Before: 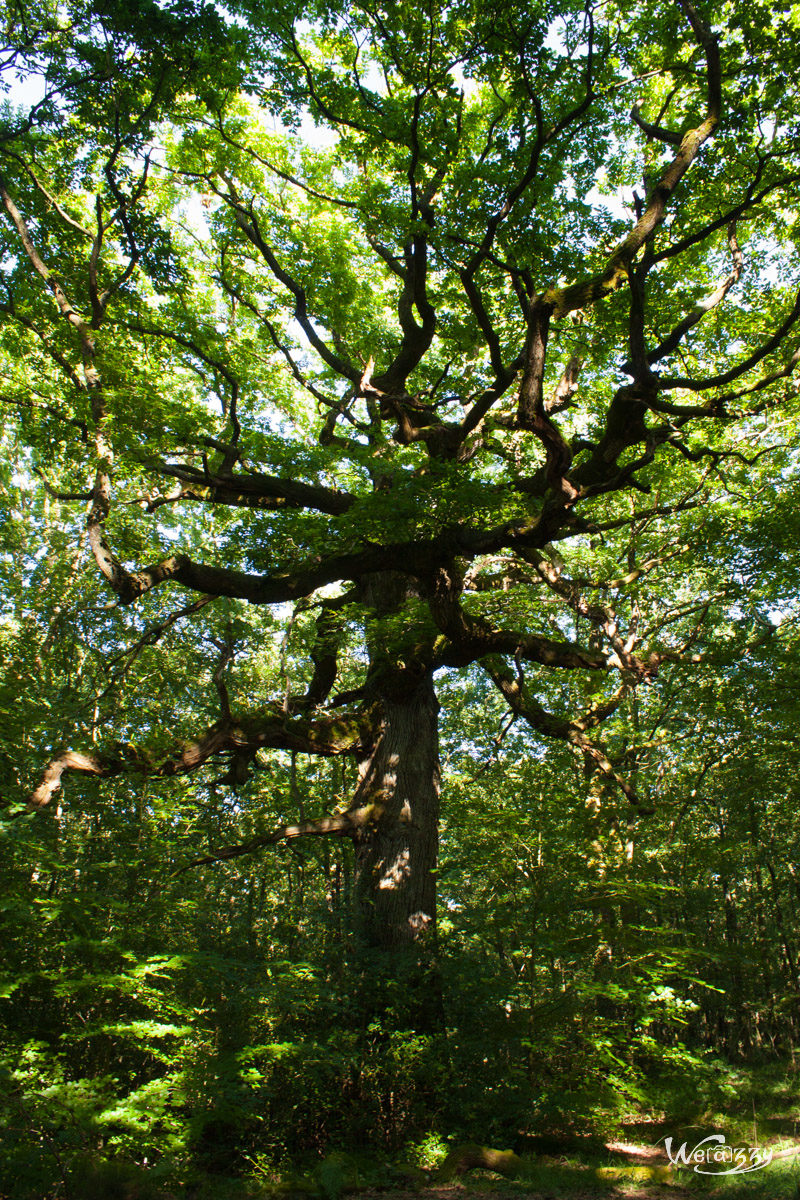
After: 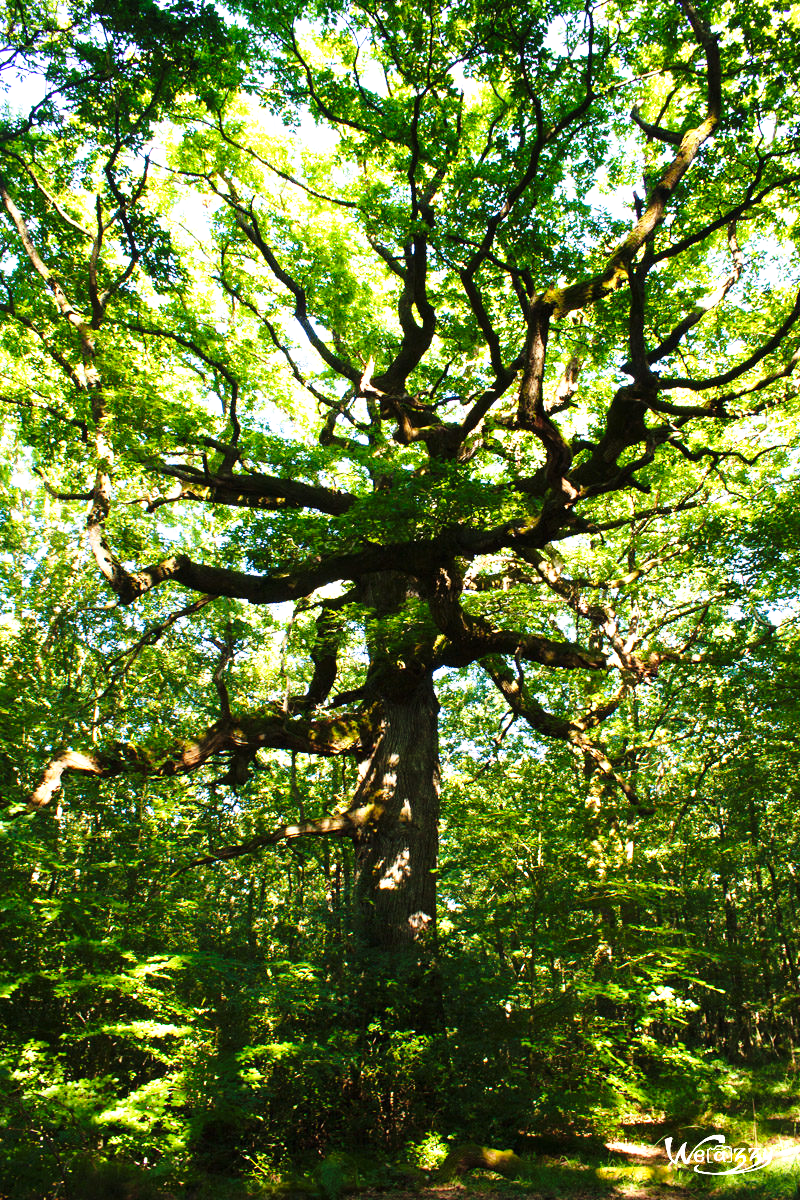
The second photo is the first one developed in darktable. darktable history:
base curve: curves: ch0 [(0, 0) (0.026, 0.03) (0.109, 0.232) (0.351, 0.748) (0.669, 0.968) (1, 1)], preserve colors none
exposure: exposure 0.209 EV, compensate highlight preservation false
